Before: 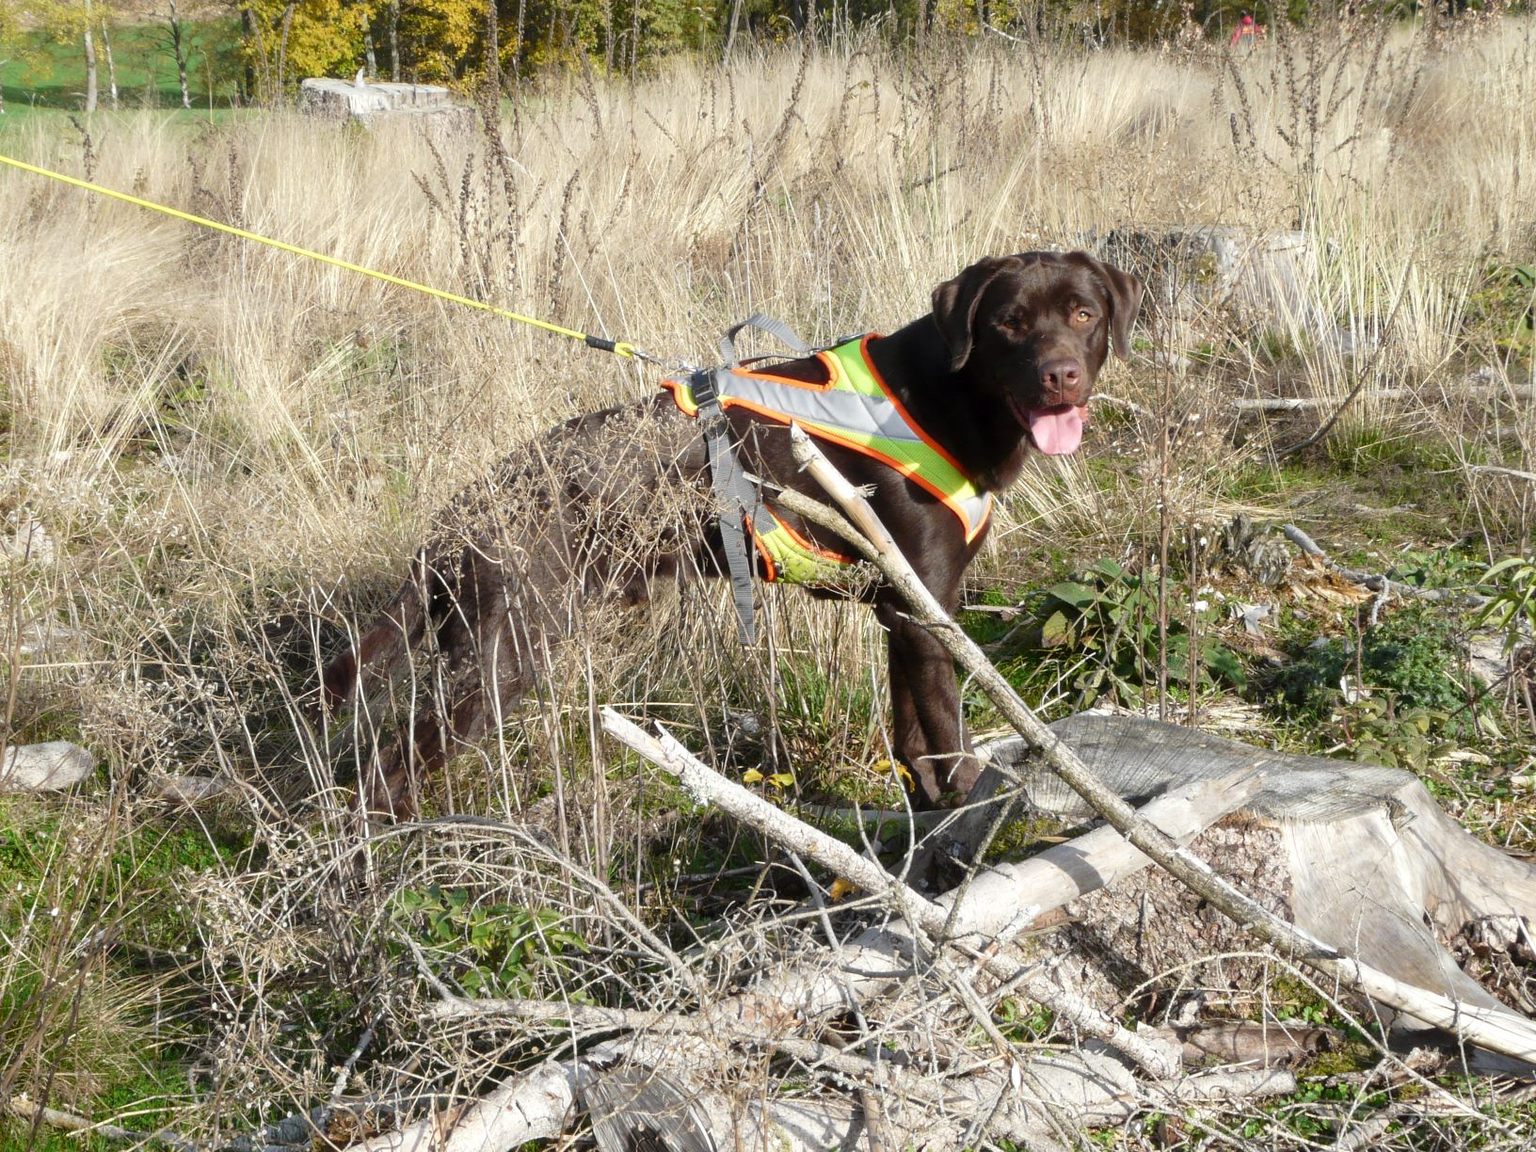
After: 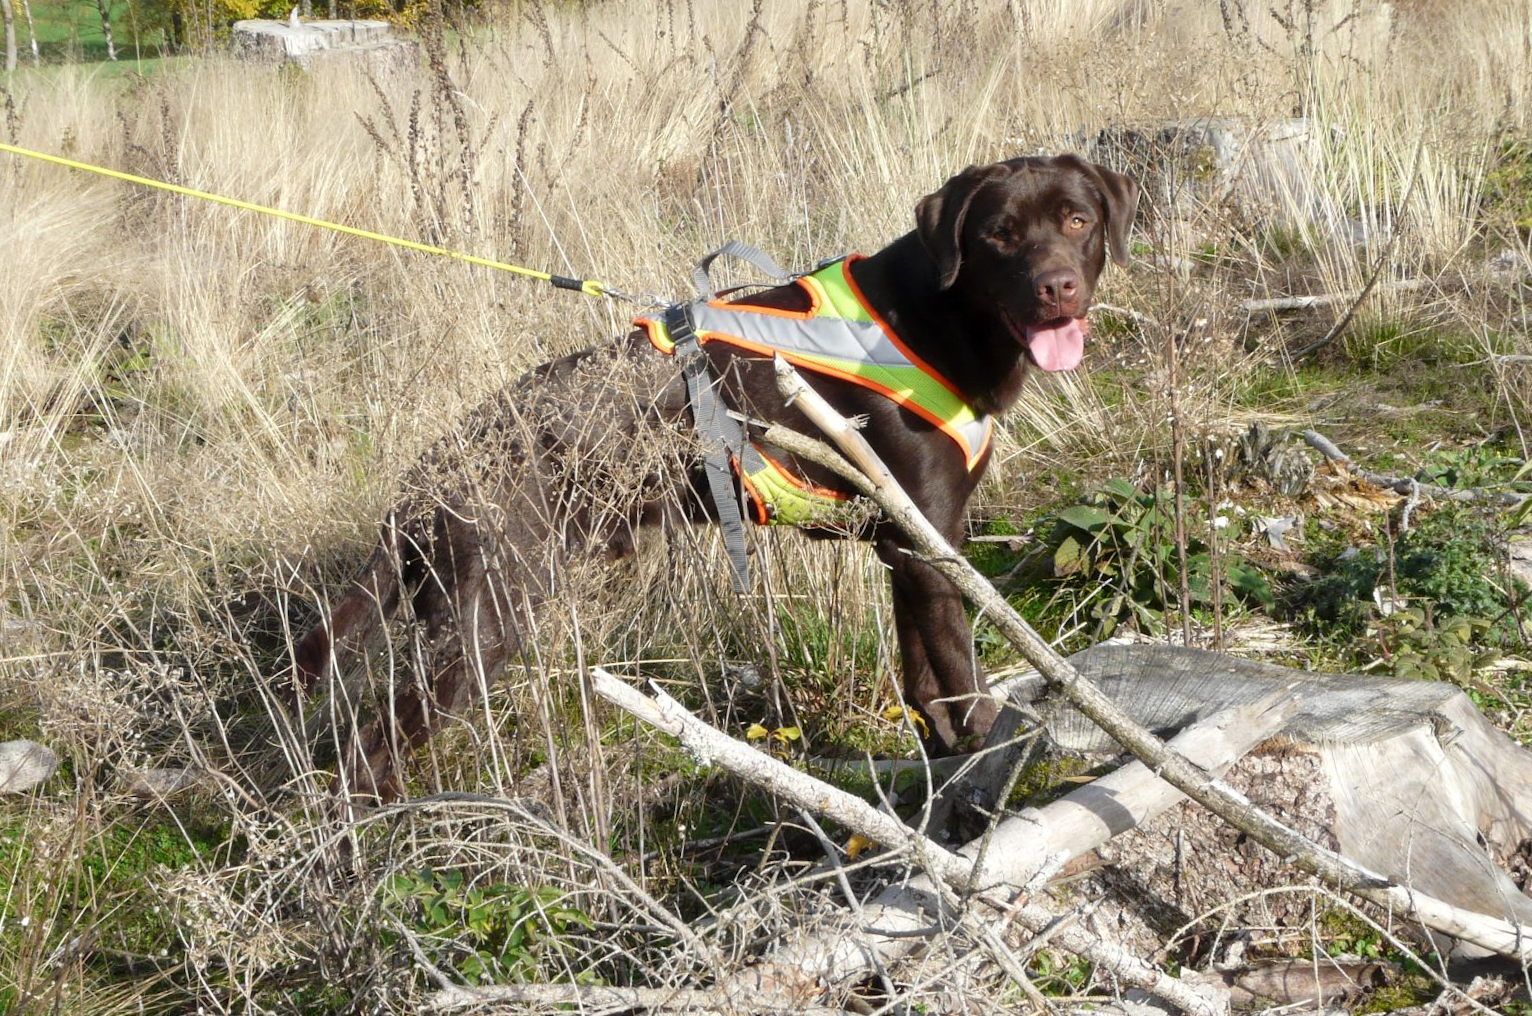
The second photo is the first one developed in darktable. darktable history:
levels: mode automatic, black 0.023%, white 99.97%, levels [0.062, 0.494, 0.925]
rotate and perspective: rotation -3.52°, crop left 0.036, crop right 0.964, crop top 0.081, crop bottom 0.919
crop: left 1.964%, top 3.251%, right 1.122%, bottom 4.933%
